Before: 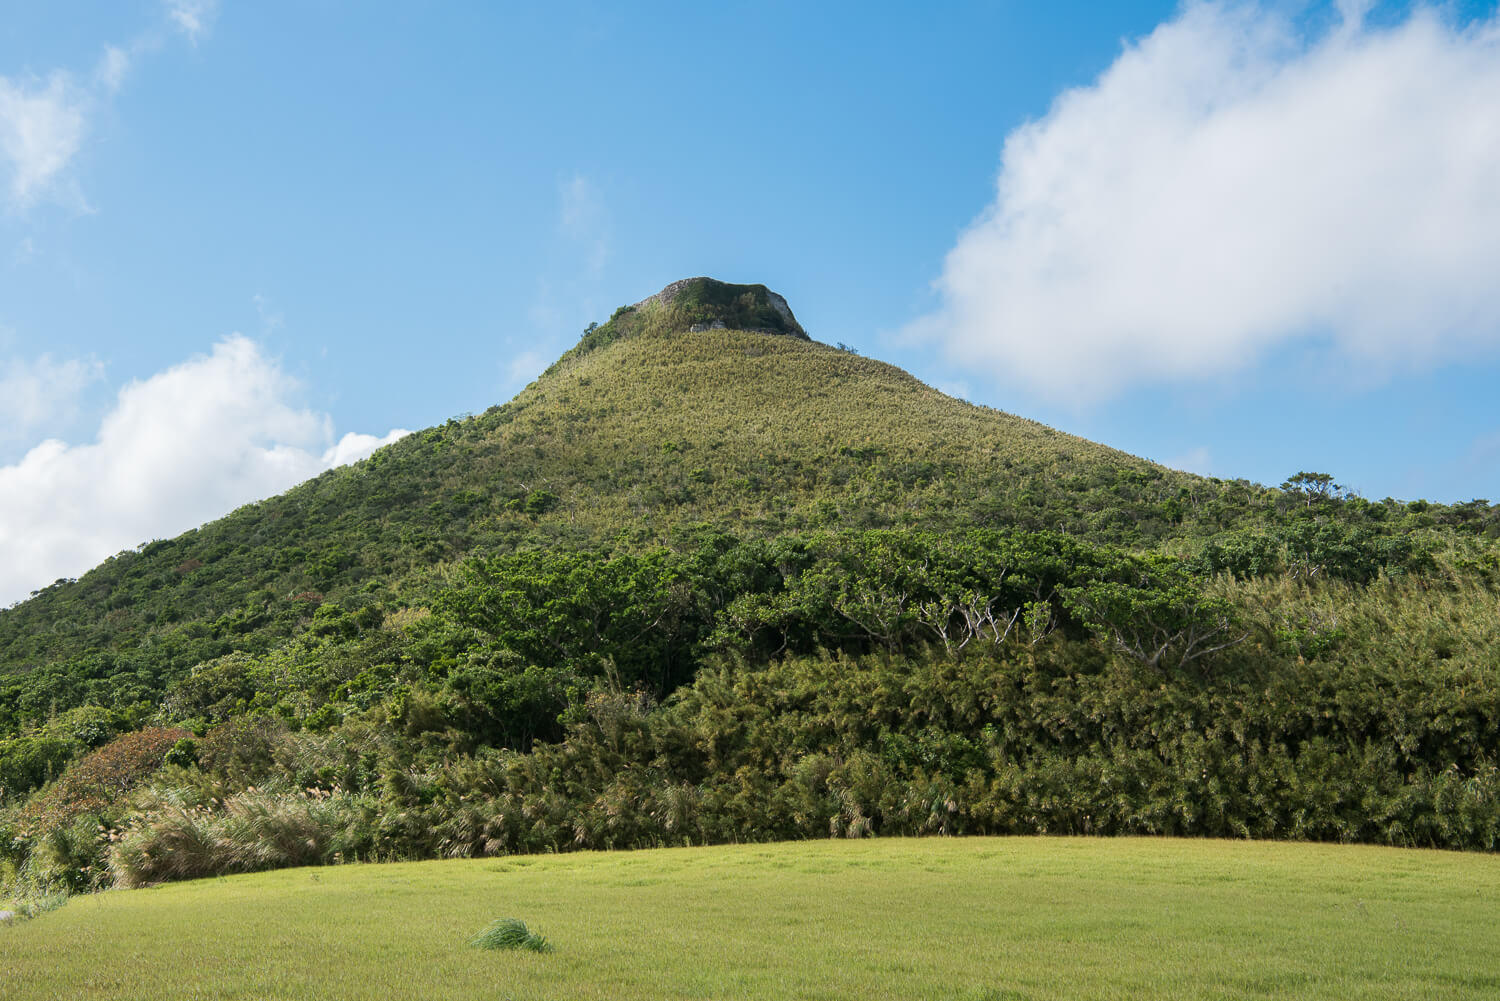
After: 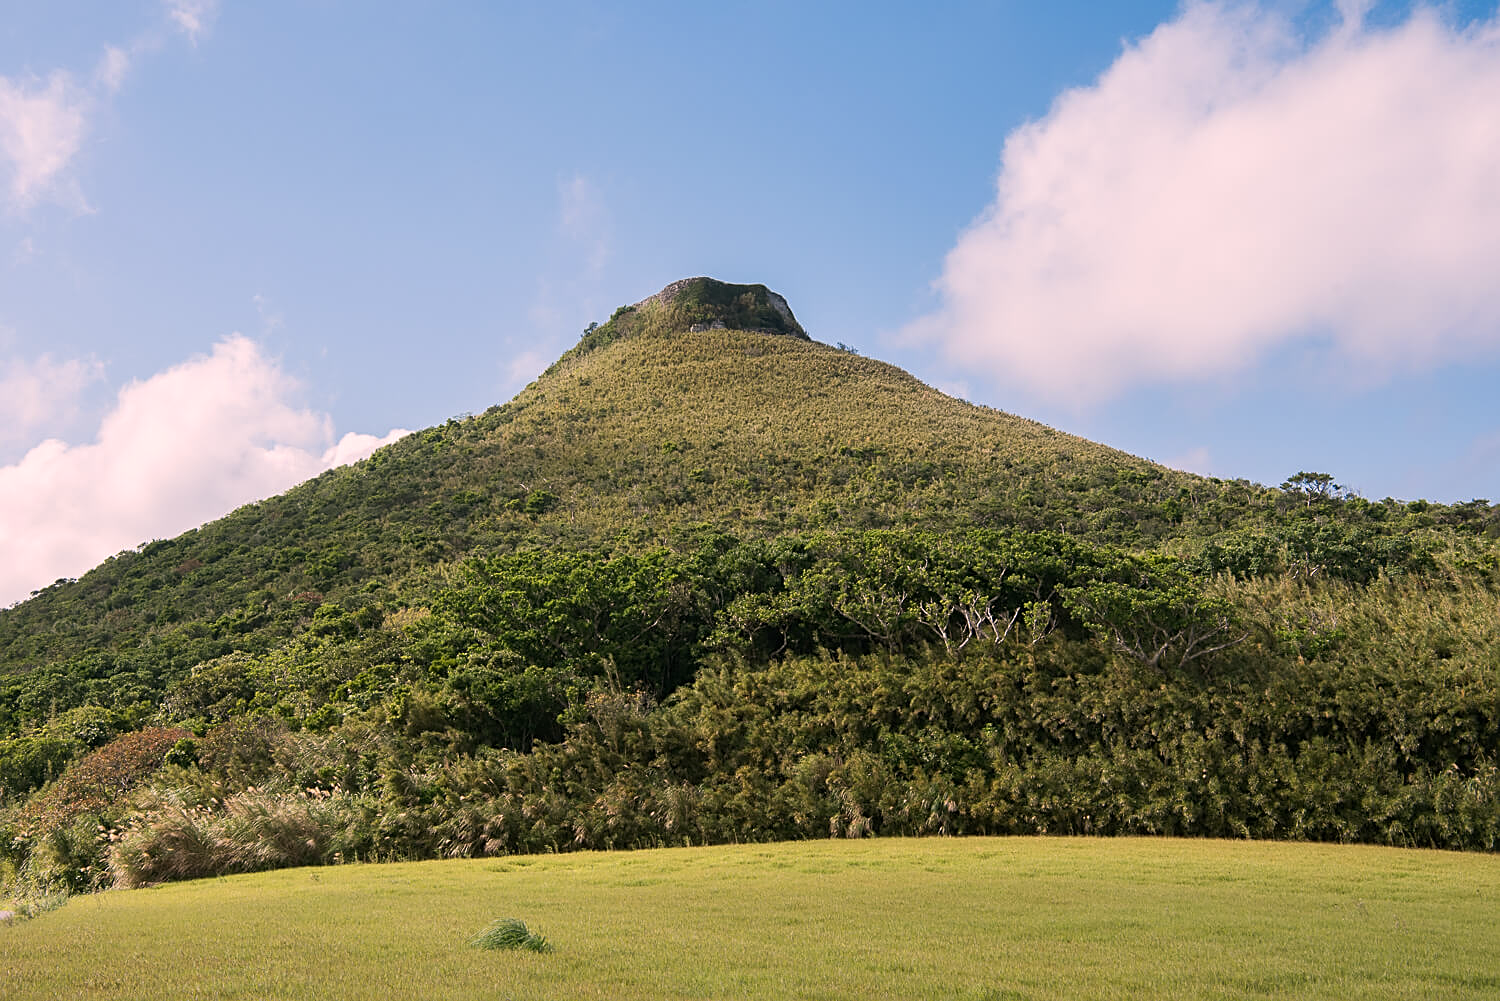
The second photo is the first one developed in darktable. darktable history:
sharpen: on, module defaults
color correction: highlights a* 12.23, highlights b* 5.41
